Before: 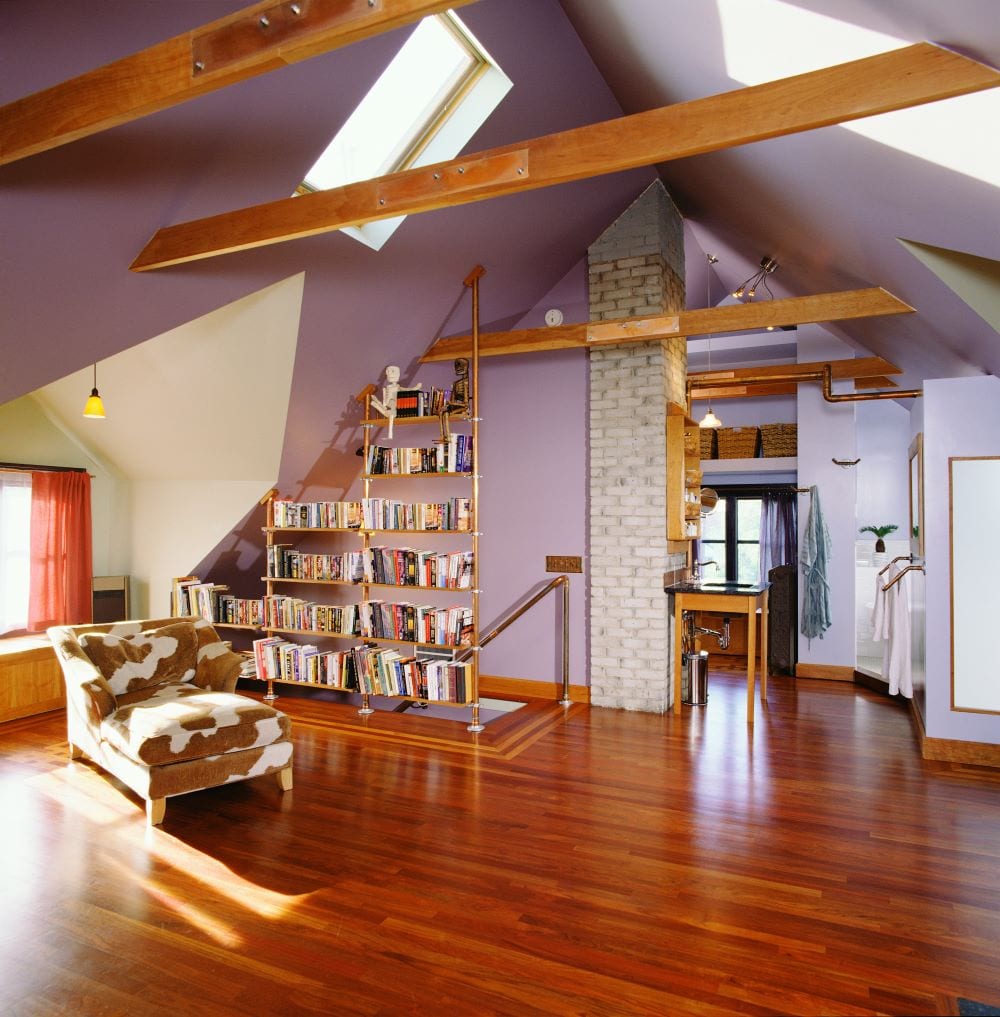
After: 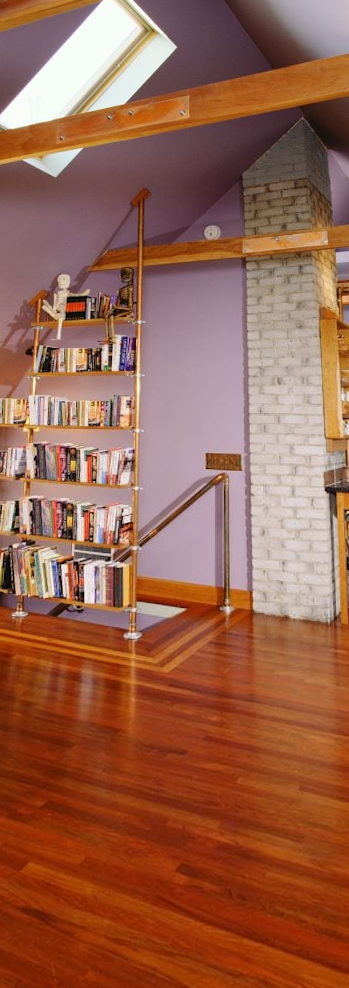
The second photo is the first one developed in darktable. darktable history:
crop: left 28.583%, right 29.231%
rotate and perspective: rotation 0.72°, lens shift (vertical) -0.352, lens shift (horizontal) -0.051, crop left 0.152, crop right 0.859, crop top 0.019, crop bottom 0.964
